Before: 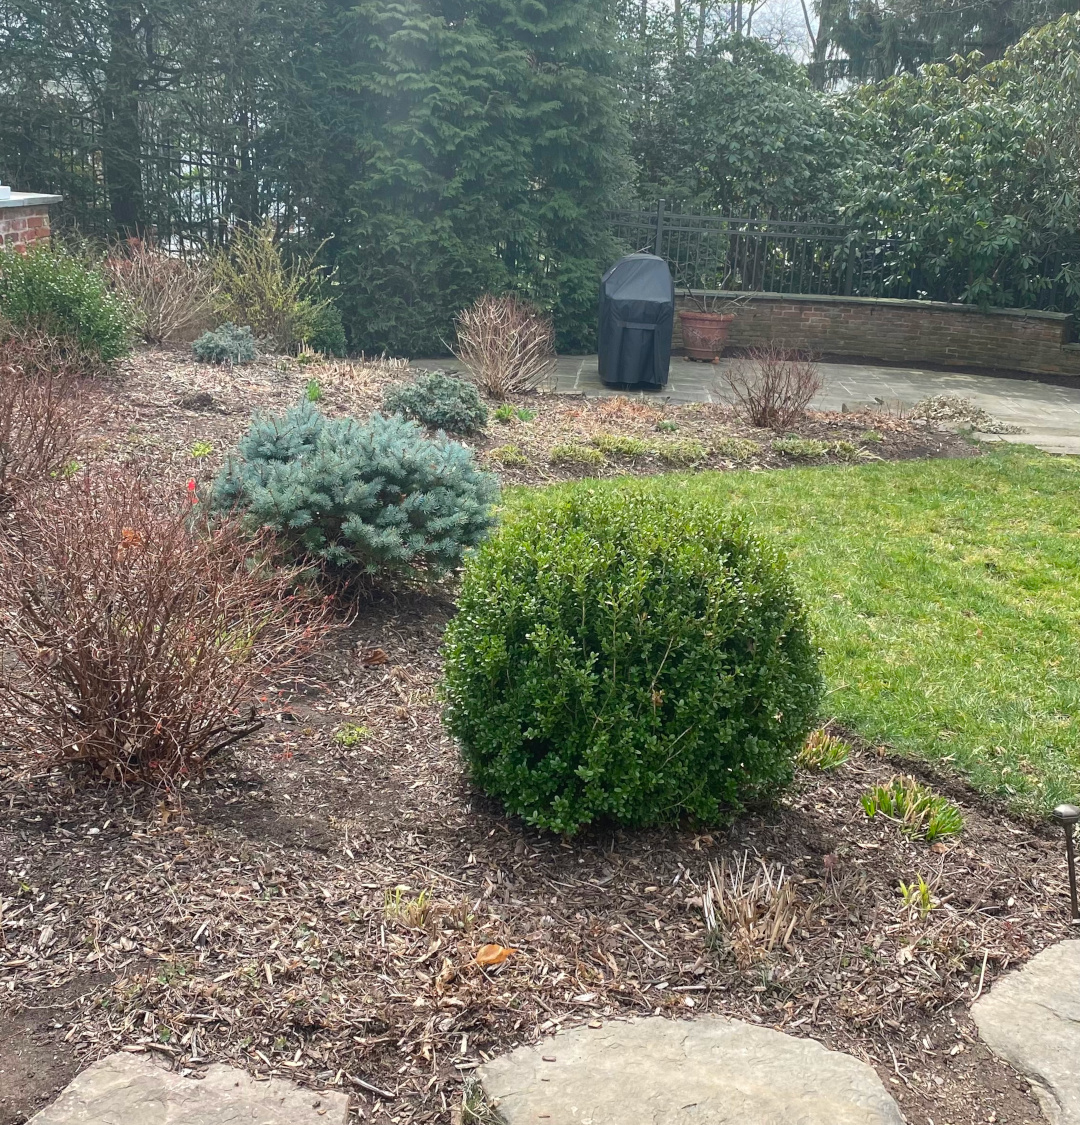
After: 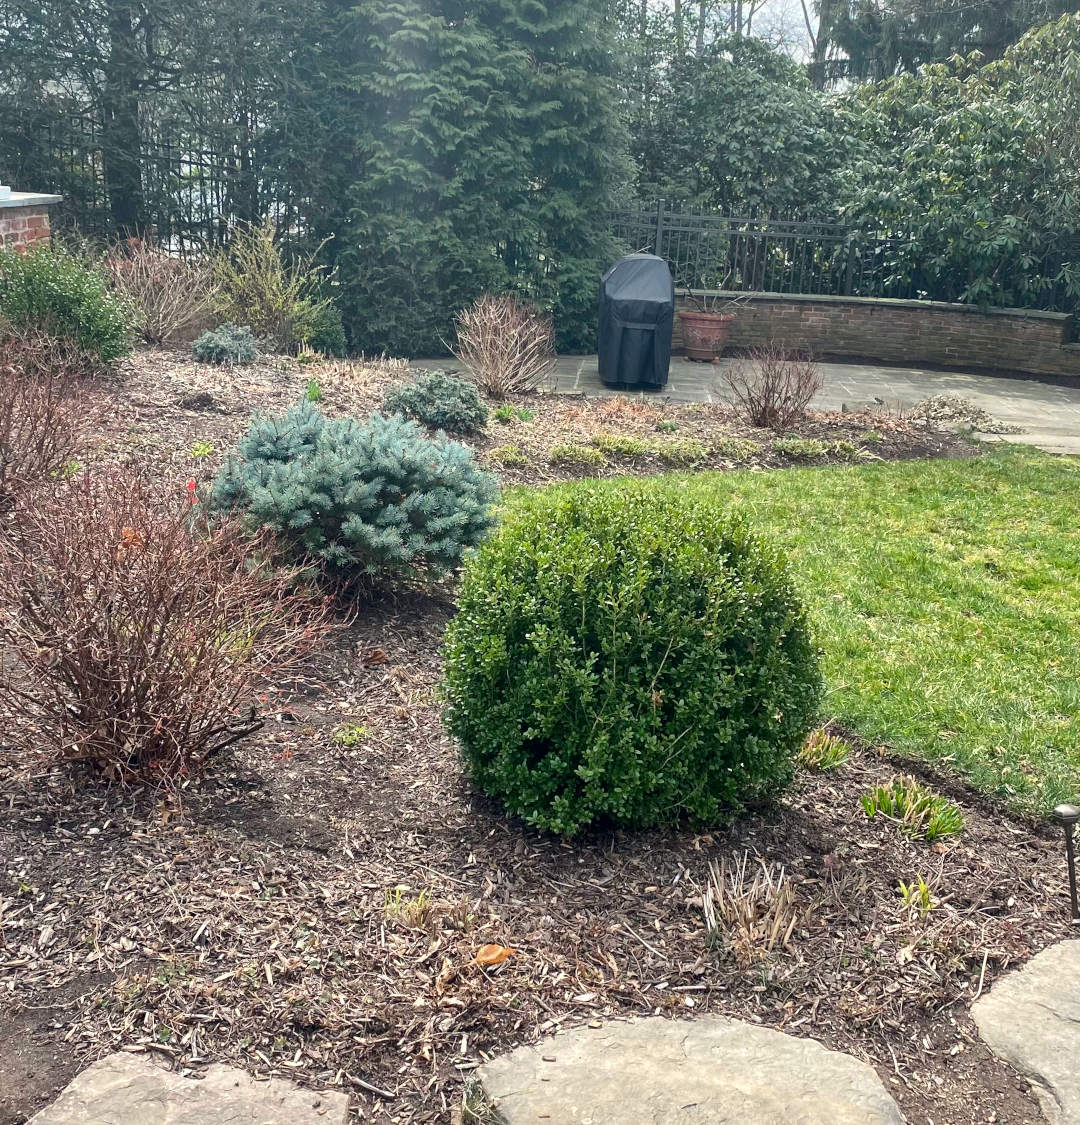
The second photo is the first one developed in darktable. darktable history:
local contrast: mode bilateral grid, contrast 21, coarseness 50, detail 149%, midtone range 0.2
color correction: highlights a* 0.277, highlights b* 2.69, shadows a* -0.894, shadows b* -4.57
